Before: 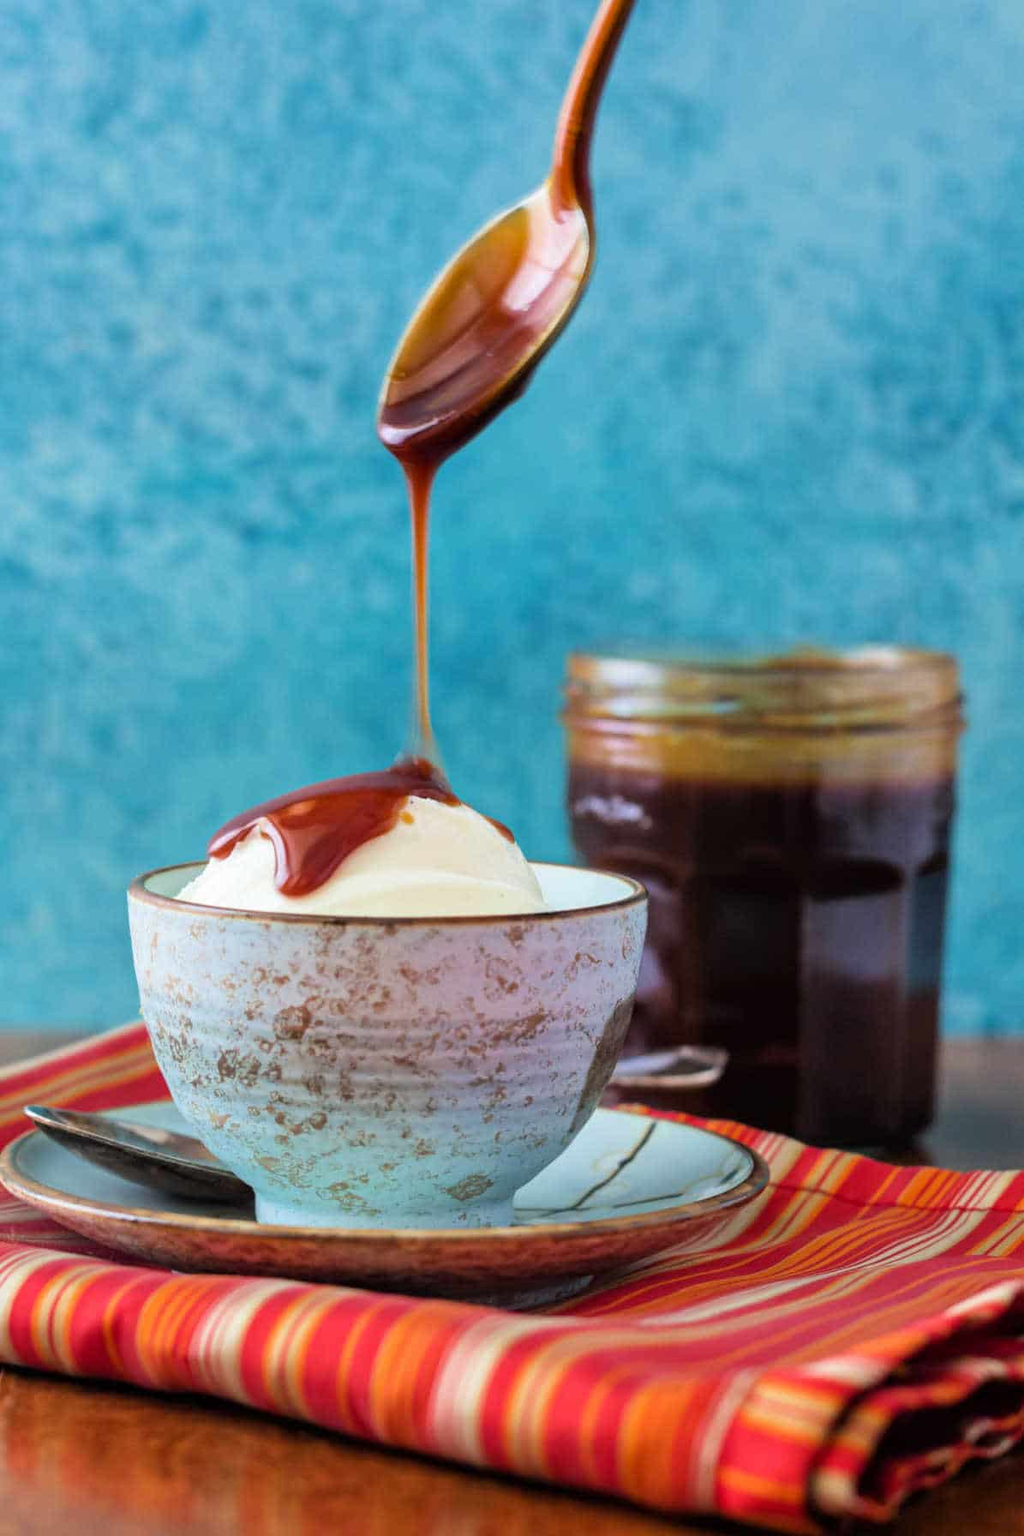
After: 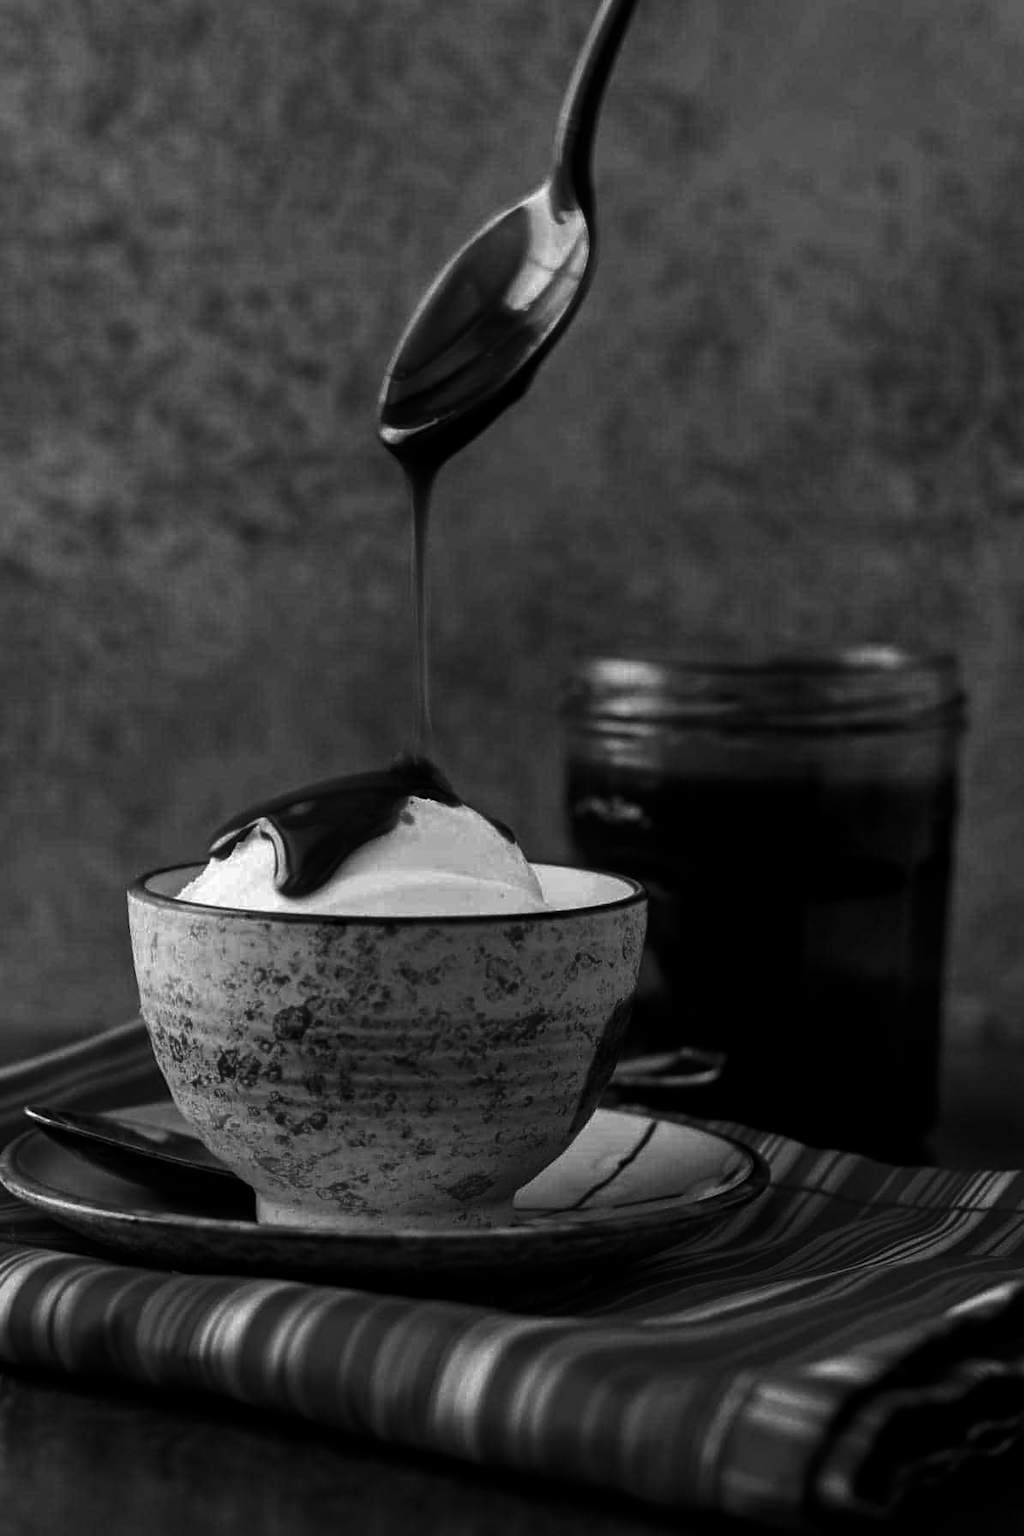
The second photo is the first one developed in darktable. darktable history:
contrast brightness saturation: contrast 0.02, brightness -1, saturation -1
color zones: curves: ch1 [(0.113, 0.438) (0.75, 0.5)]; ch2 [(0.12, 0.526) (0.75, 0.5)]
